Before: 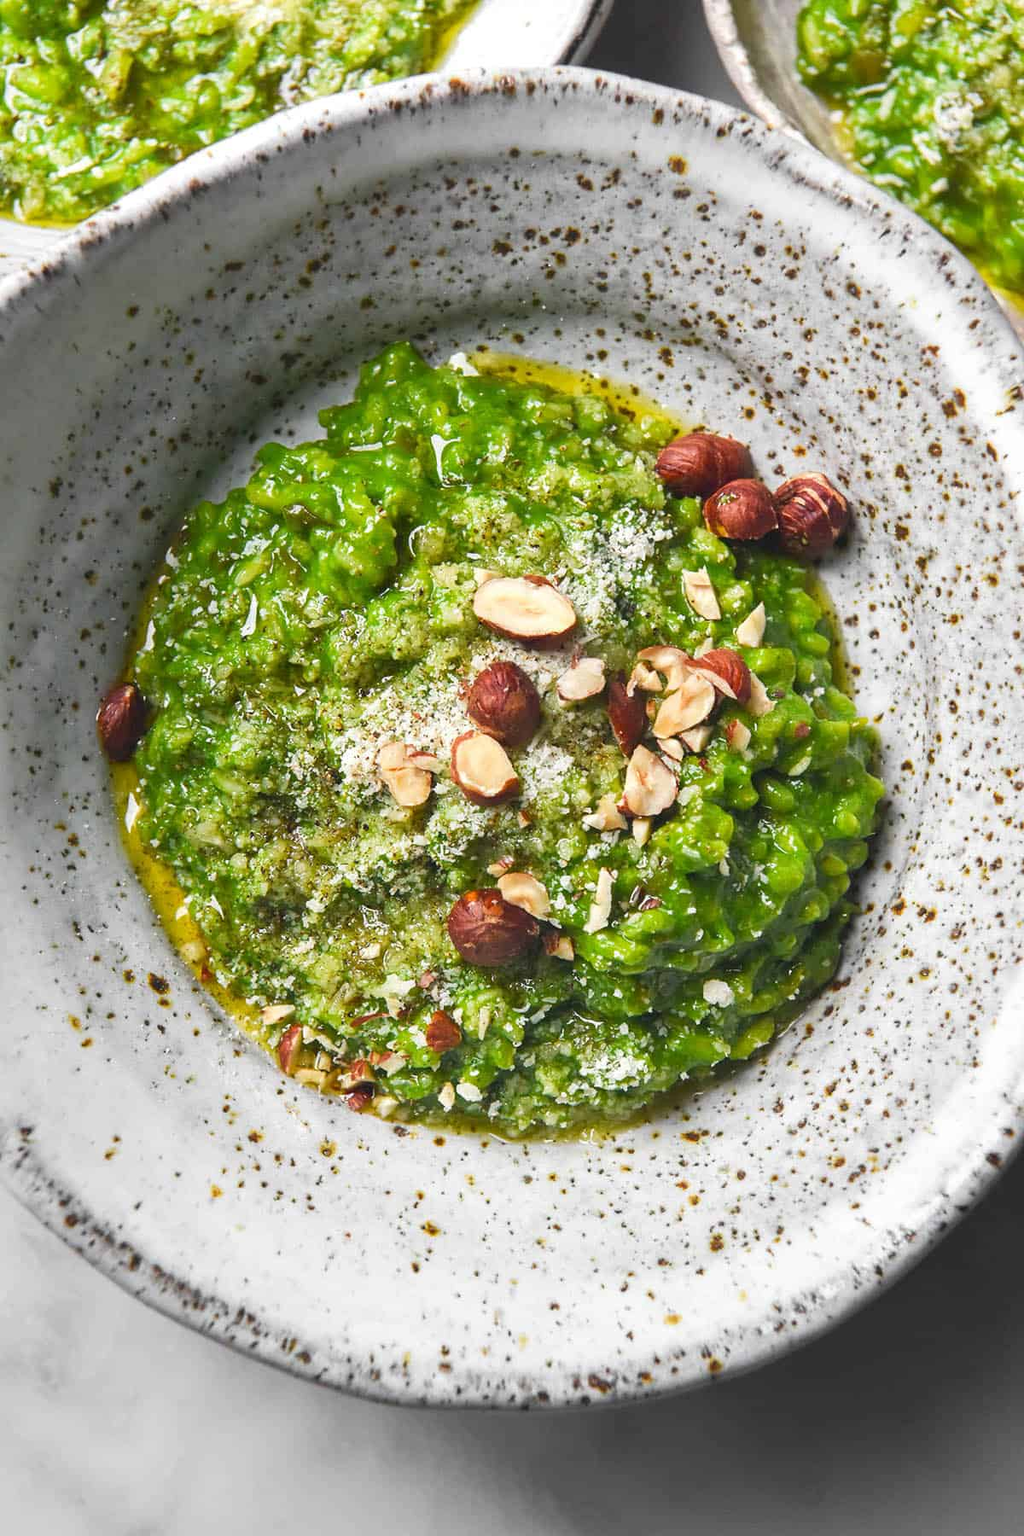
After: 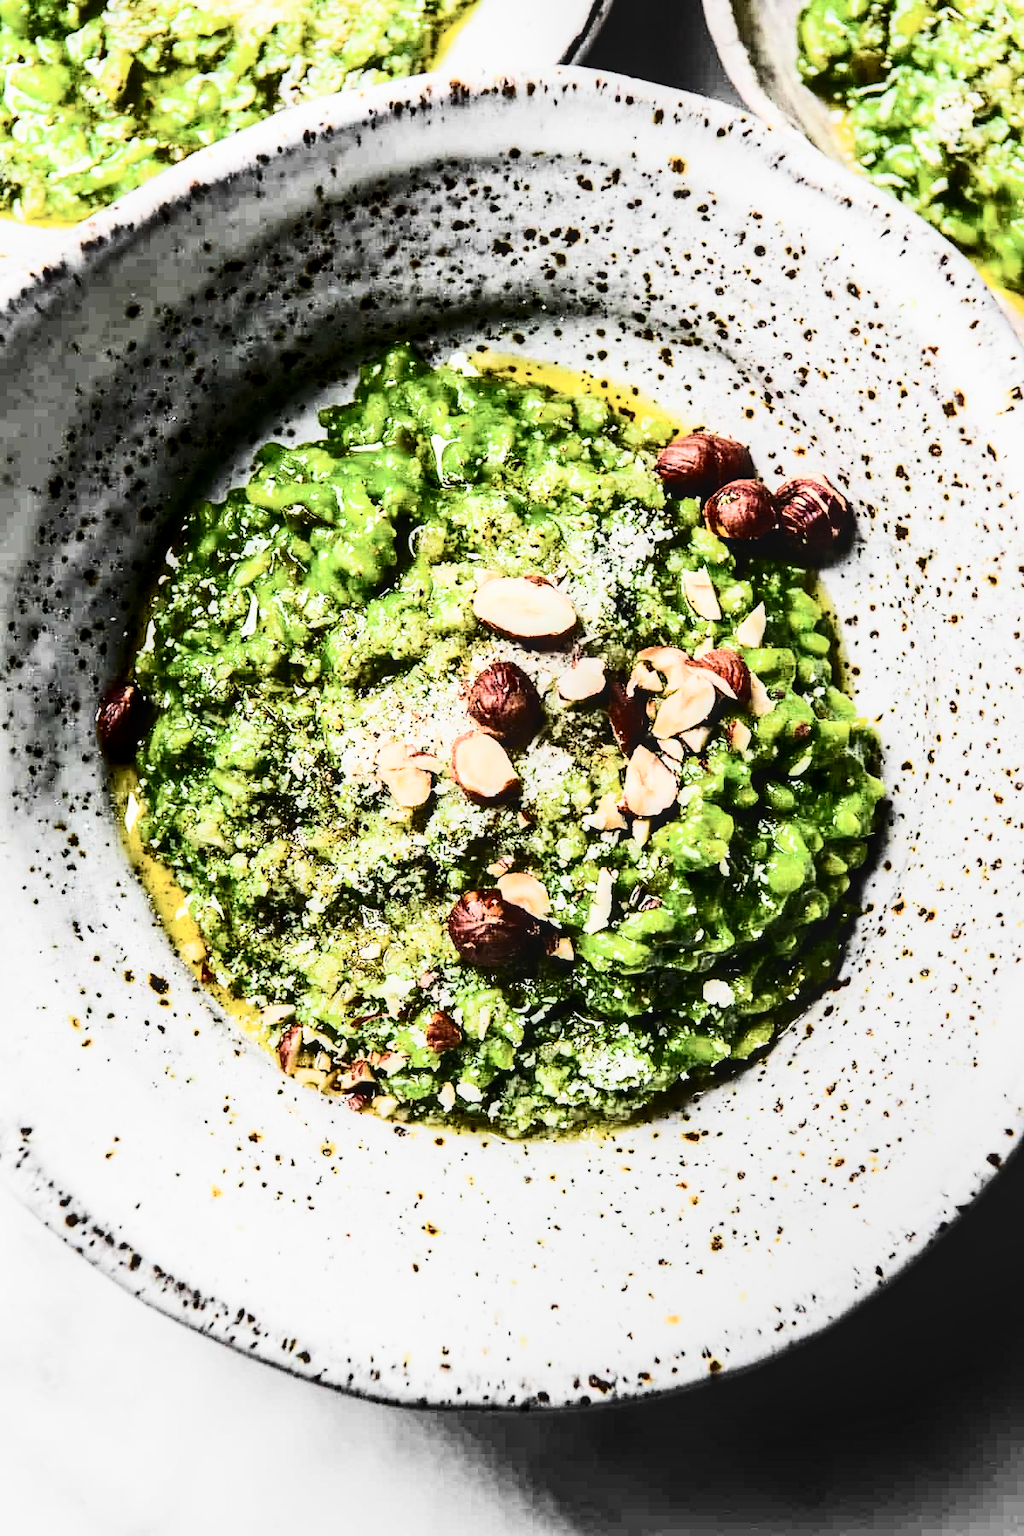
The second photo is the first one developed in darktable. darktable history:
tone equalizer: -8 EV -0.75 EV, -7 EV -0.7 EV, -6 EV -0.6 EV, -5 EV -0.4 EV, -3 EV 0.4 EV, -2 EV 0.6 EV, -1 EV 0.7 EV, +0 EV 0.75 EV, edges refinement/feathering 500, mask exposure compensation -1.57 EV, preserve details no
local contrast: detail 130%
filmic rgb: black relative exposure -5 EV, hardness 2.88, contrast 1.2, highlights saturation mix -30%
contrast brightness saturation: contrast 0.5, saturation -0.1
